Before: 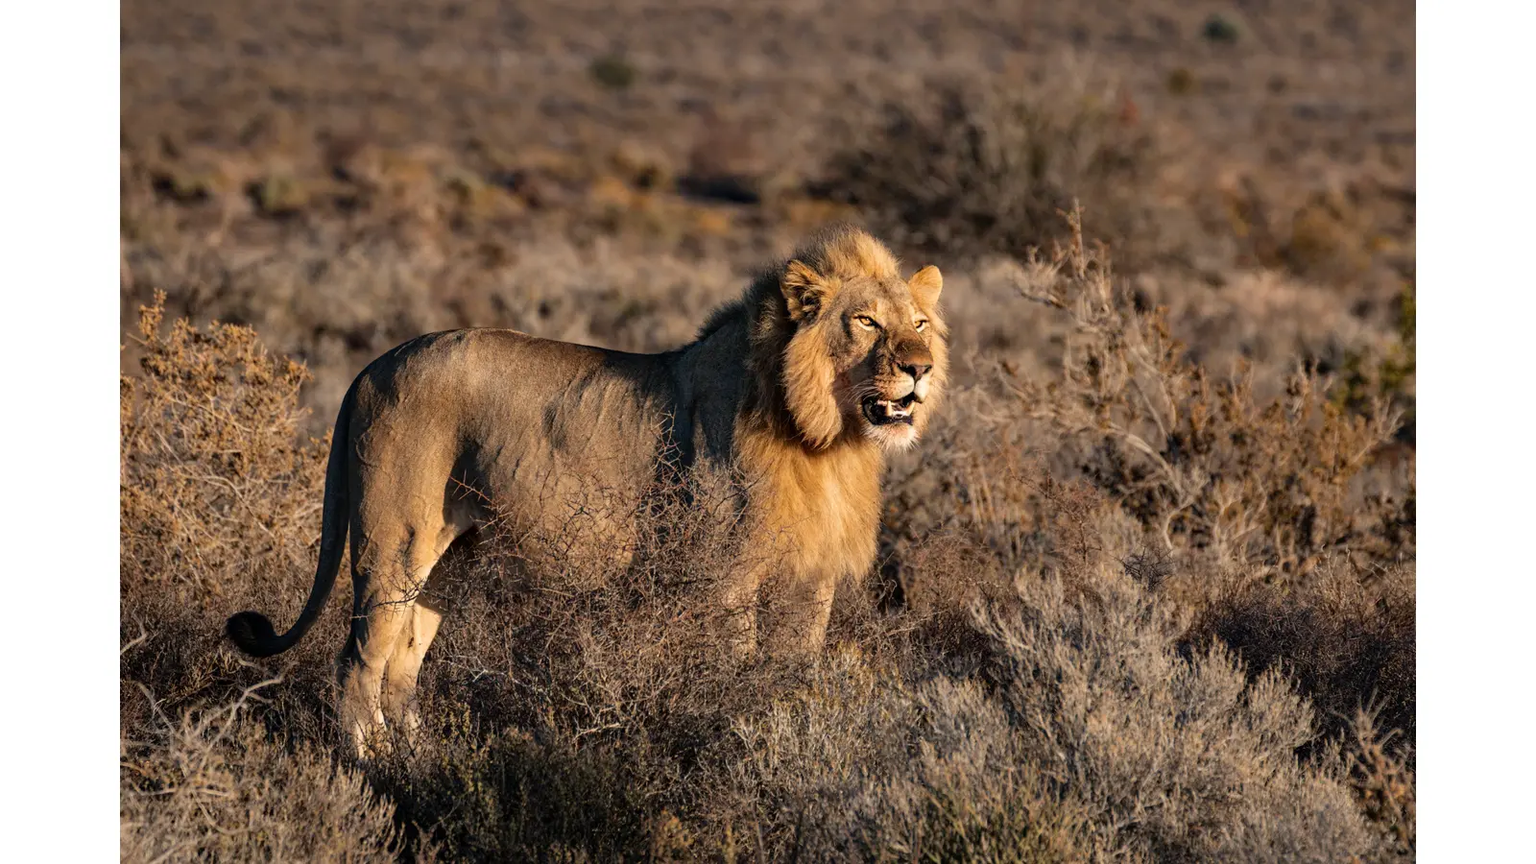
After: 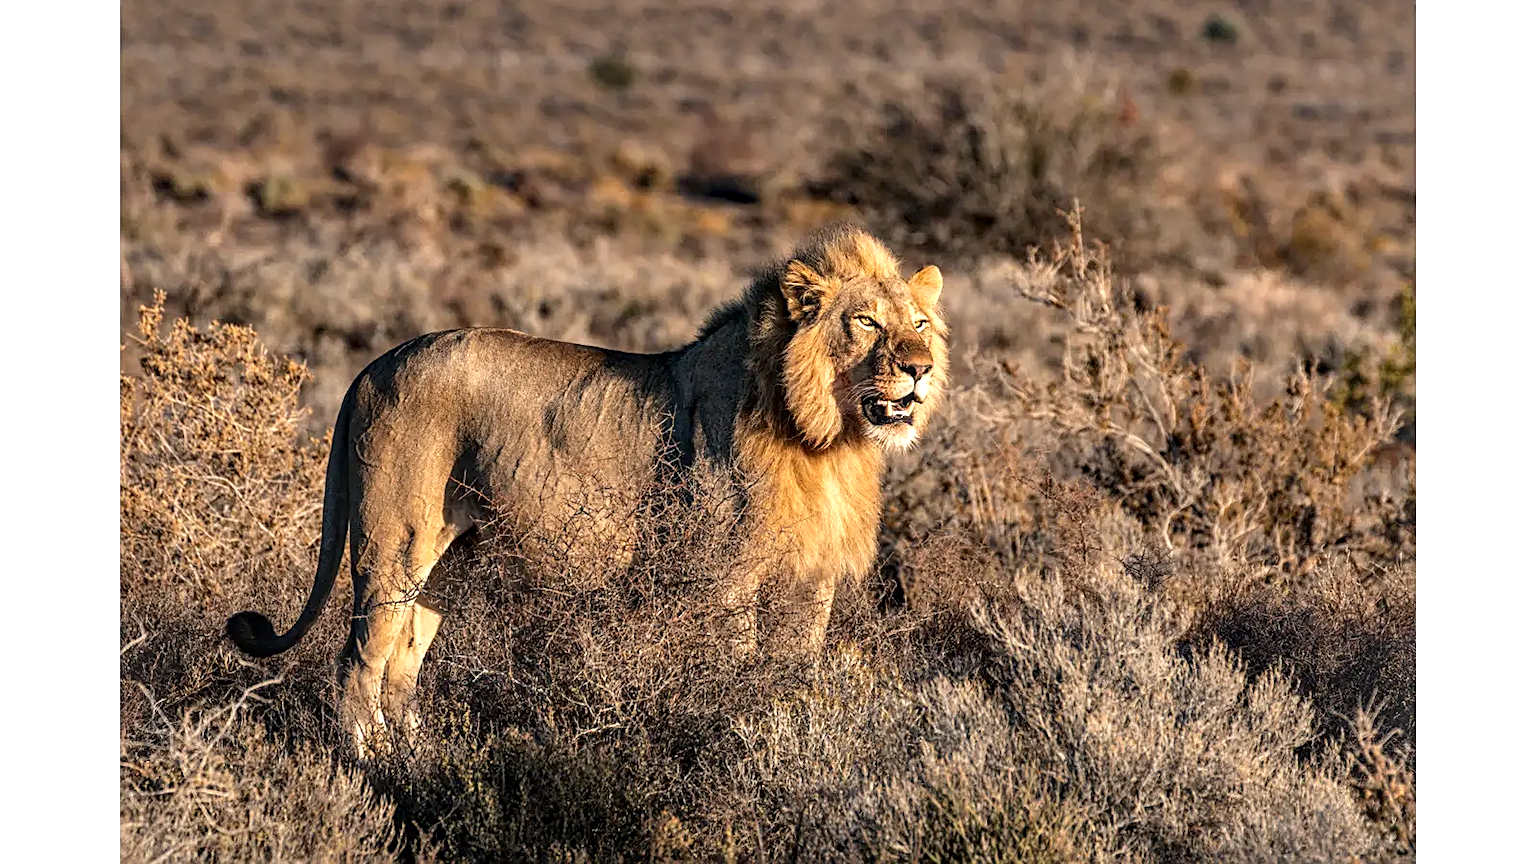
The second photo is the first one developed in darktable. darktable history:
sharpen: on, module defaults
local contrast: detail 130%
exposure: exposure 0.487 EV, compensate highlight preservation false
